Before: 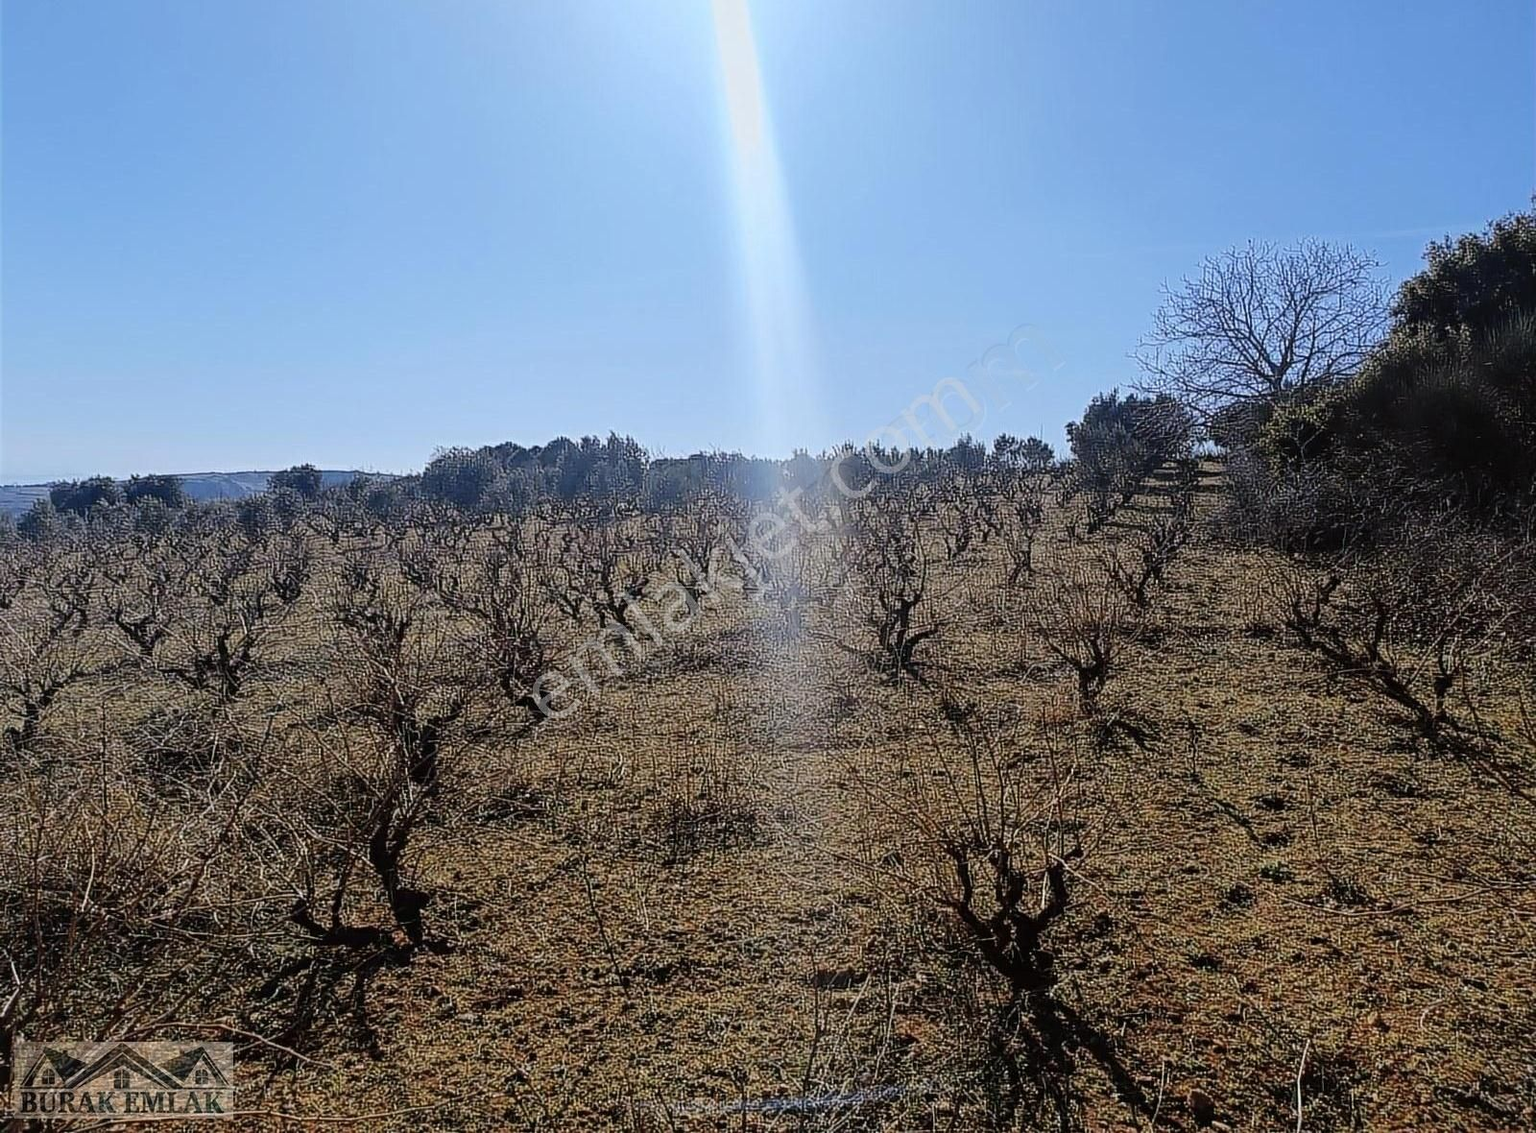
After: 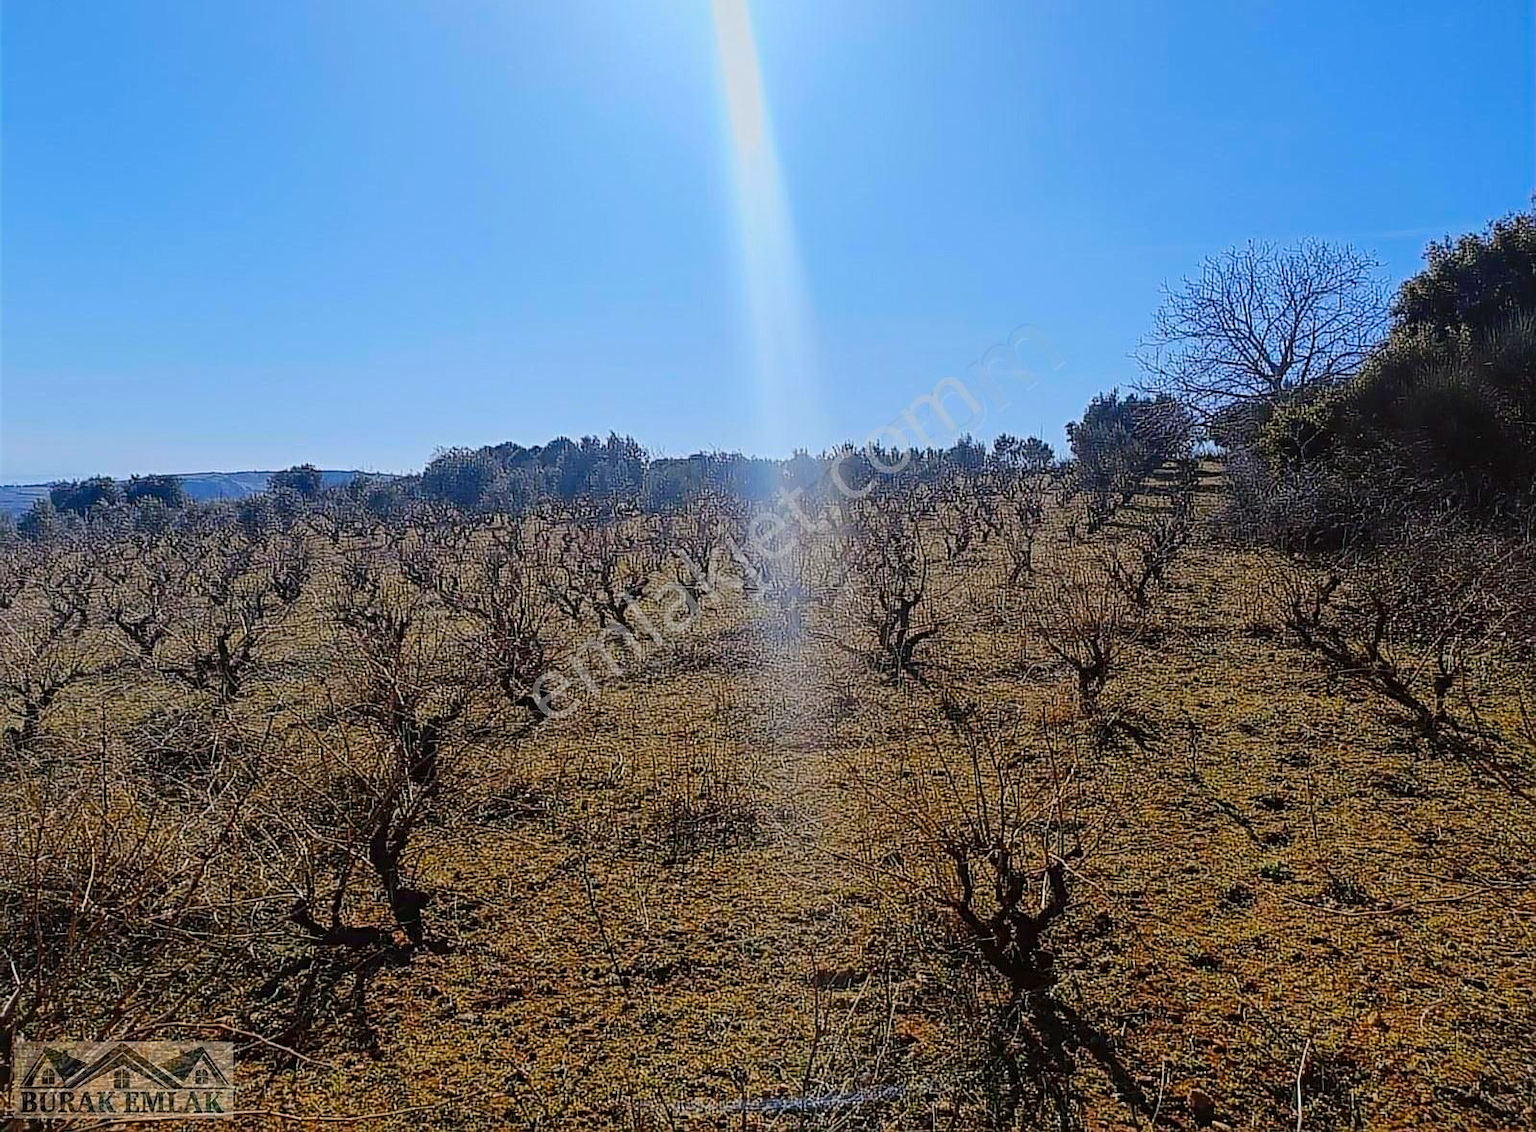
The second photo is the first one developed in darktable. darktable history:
sharpen: amount 0.211
color balance rgb: linear chroma grading › global chroma 14.473%, perceptual saturation grading › global saturation 31.253%, contrast -10.339%
